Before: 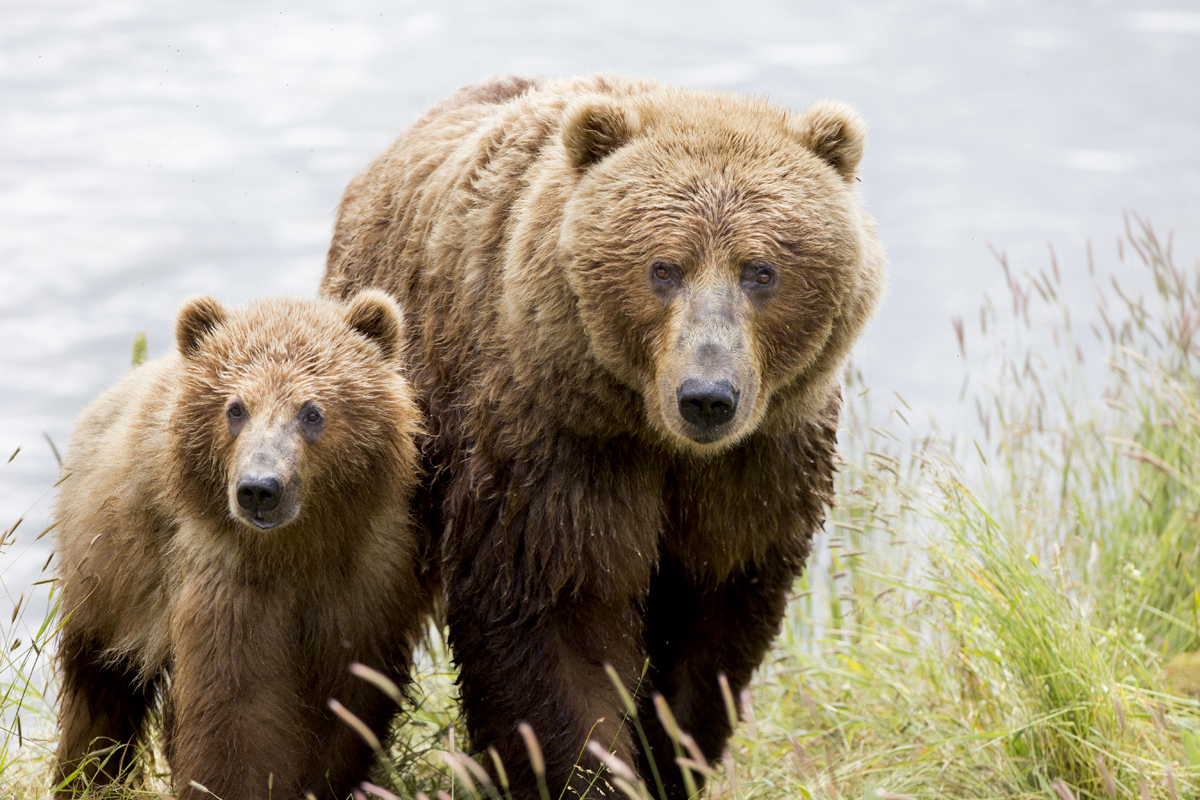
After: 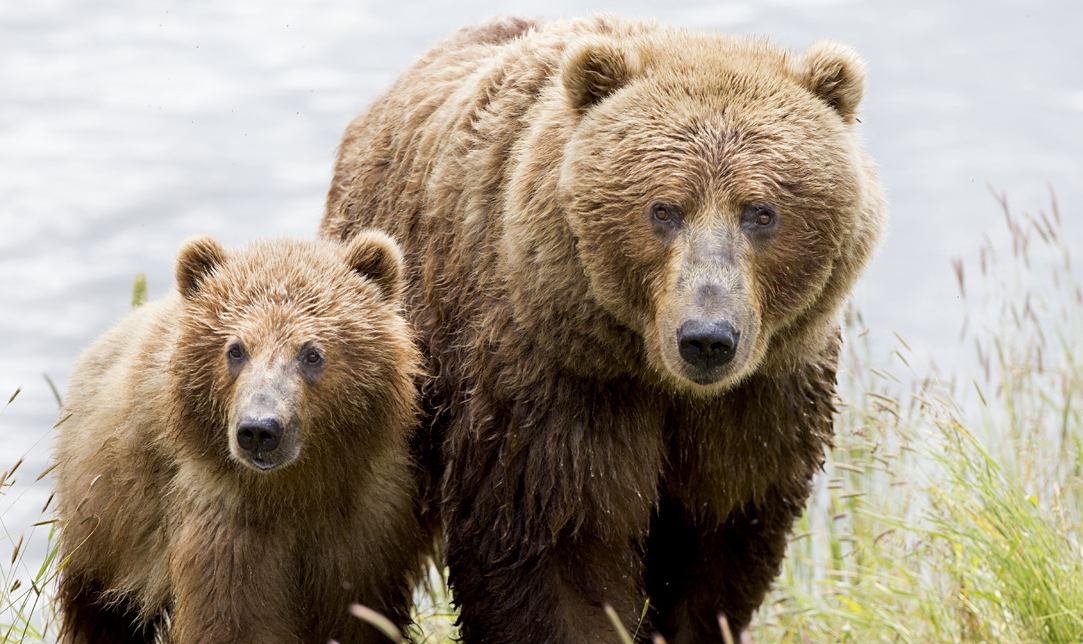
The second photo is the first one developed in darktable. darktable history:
sharpen: amount 0.2
crop: top 7.49%, right 9.717%, bottom 11.943%
